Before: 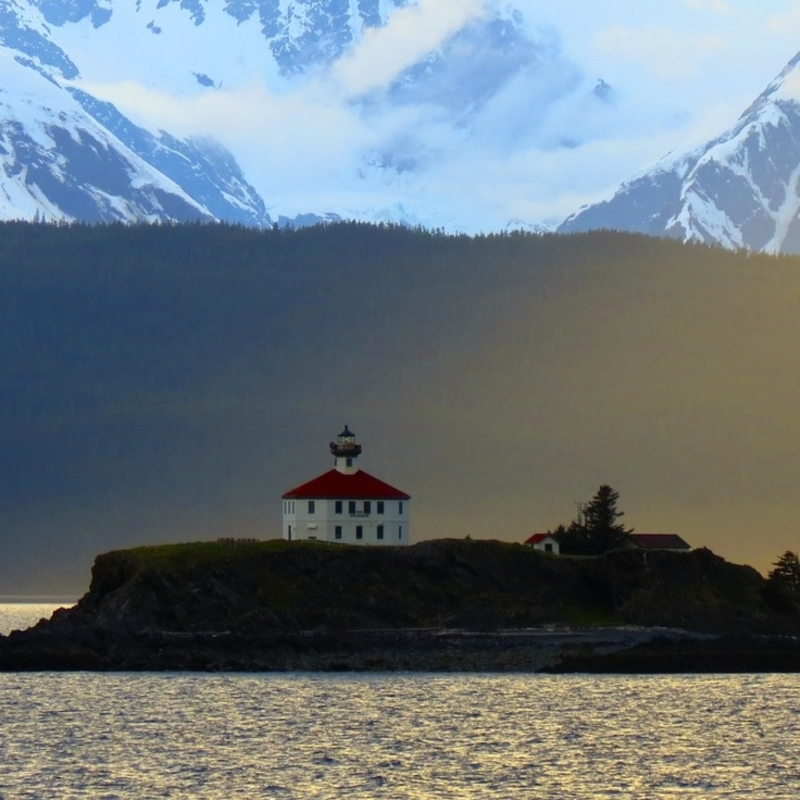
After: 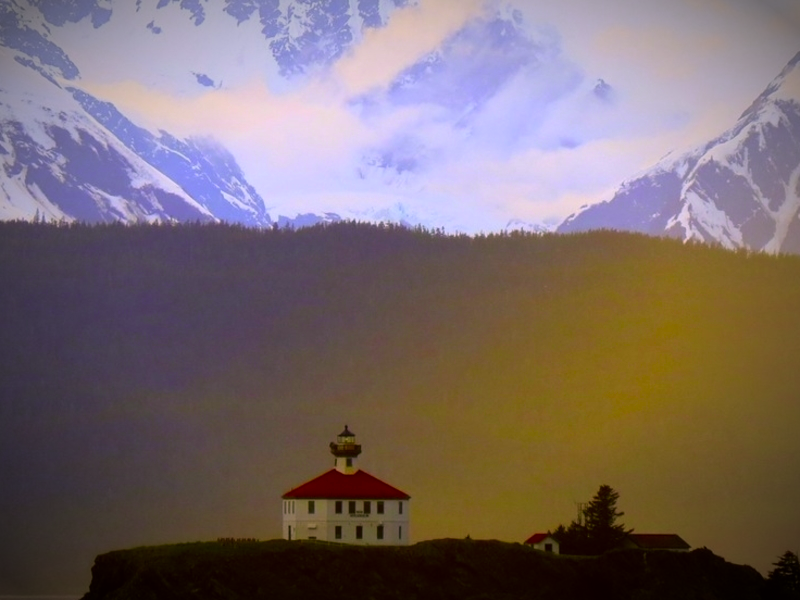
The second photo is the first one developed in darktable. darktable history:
color correction: highlights a* 10.44, highlights b* 30.04, shadows a* 2.73, shadows b* 17.51, saturation 1.72
white balance: red 0.948, green 1.02, blue 1.176
crop: bottom 24.967%
vignetting: fall-off start 67.5%, fall-off radius 67.23%, brightness -0.813, automatic ratio true
